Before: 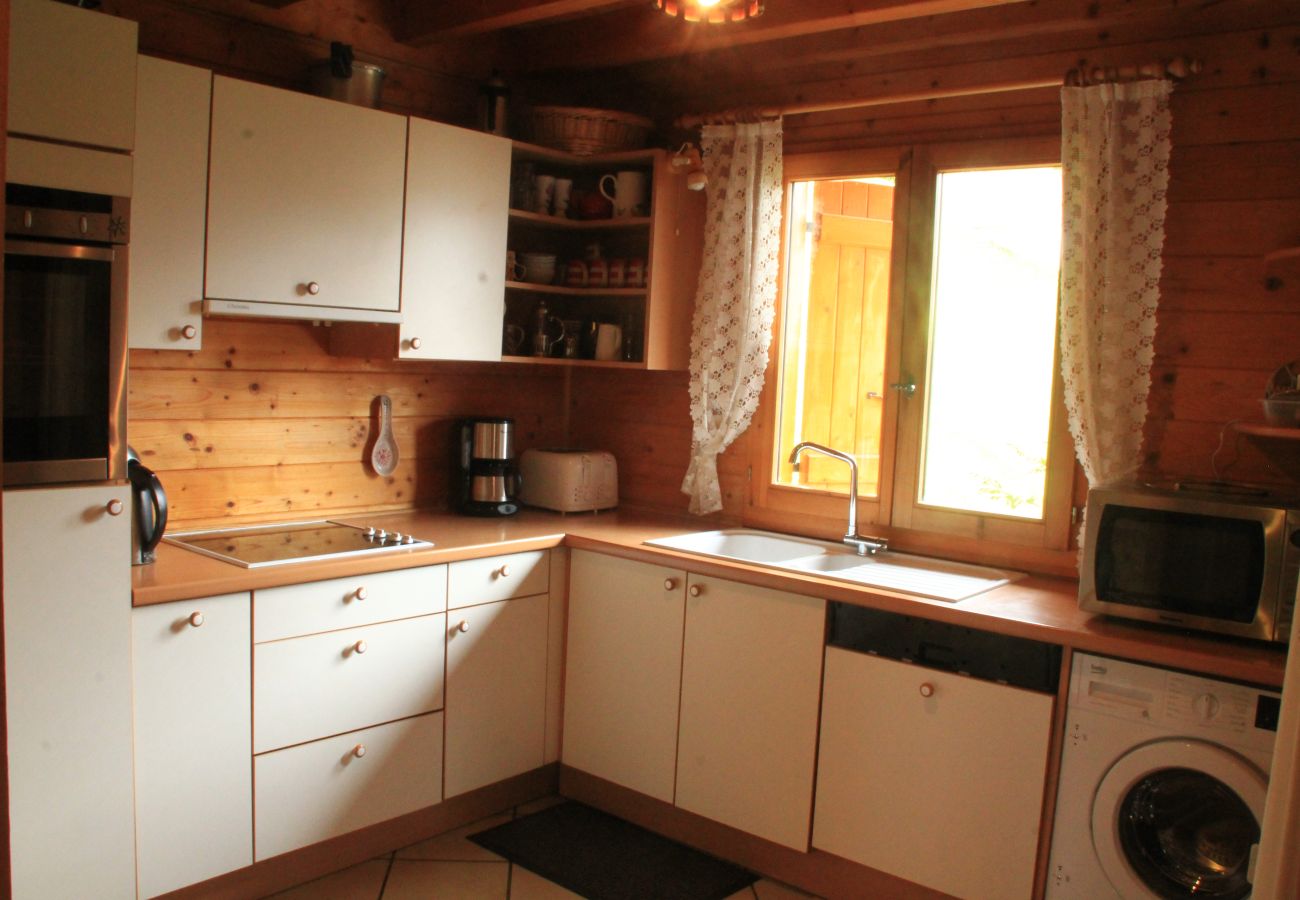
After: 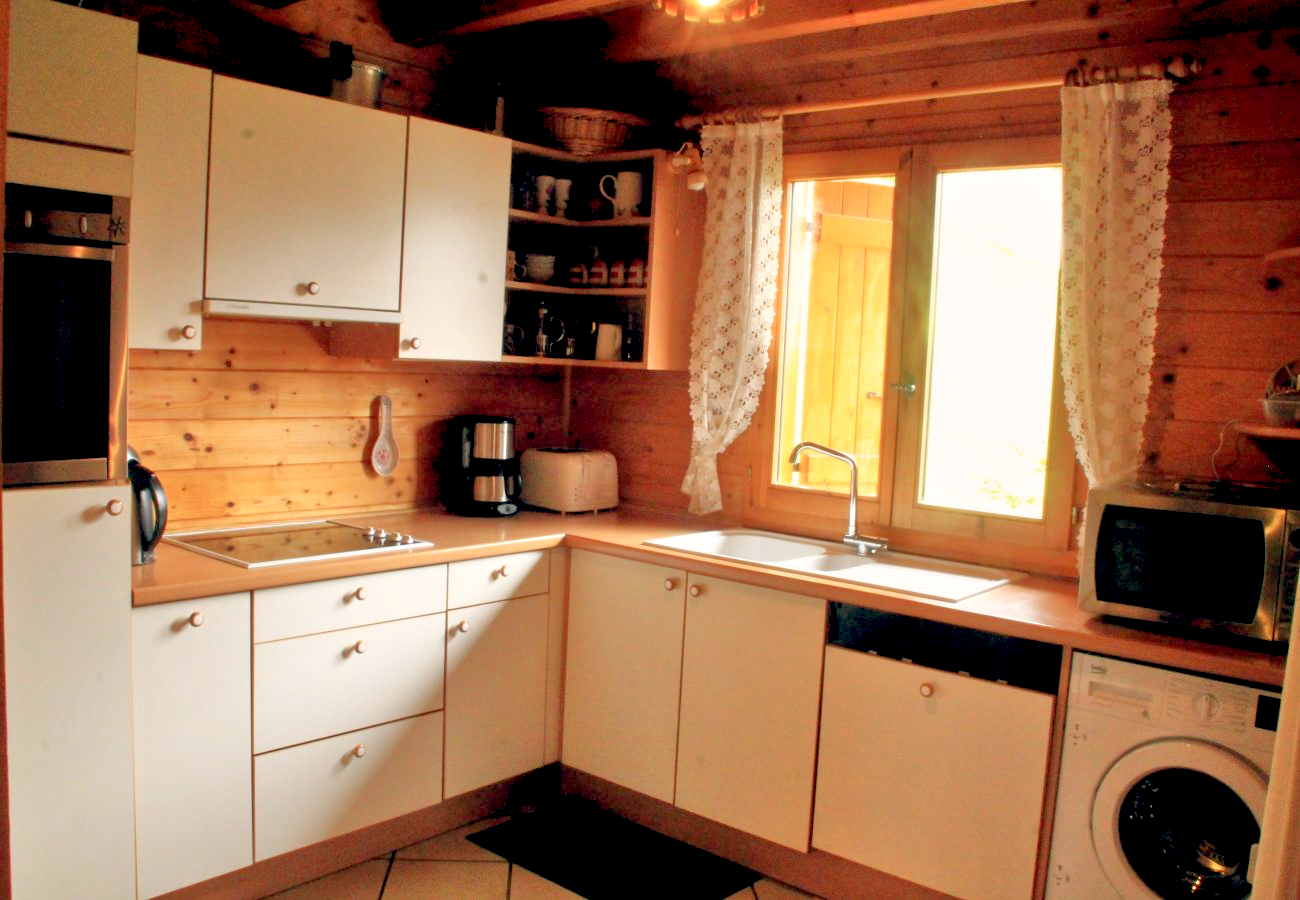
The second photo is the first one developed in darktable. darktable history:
tone equalizer: -7 EV 0.15 EV, -6 EV 0.6 EV, -5 EV 1.15 EV, -4 EV 1.33 EV, -3 EV 1.15 EV, -2 EV 0.6 EV, -1 EV 0.15 EV, mask exposure compensation -0.5 EV
color balance: lift [0.975, 0.993, 1, 1.015], gamma [1.1, 1, 1, 0.945], gain [1, 1.04, 1, 0.95]
